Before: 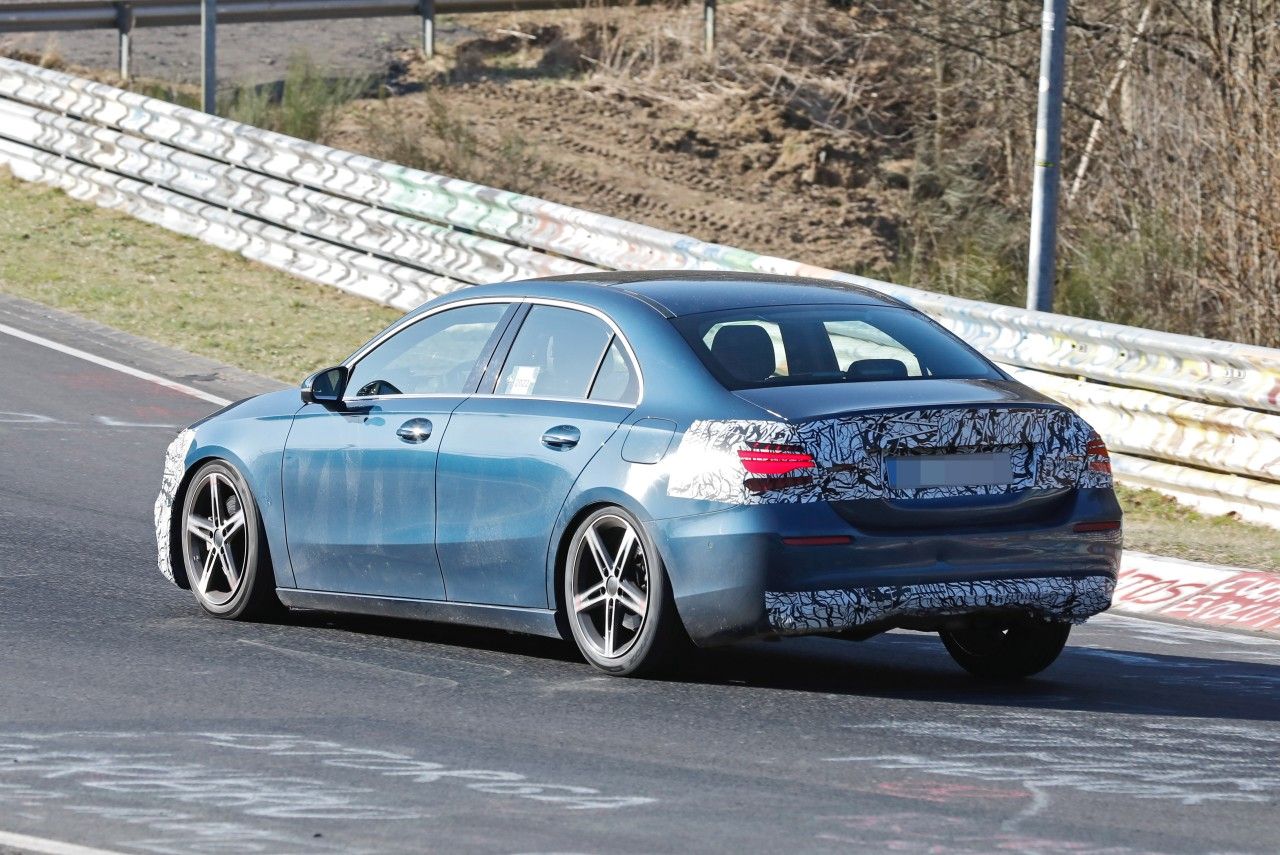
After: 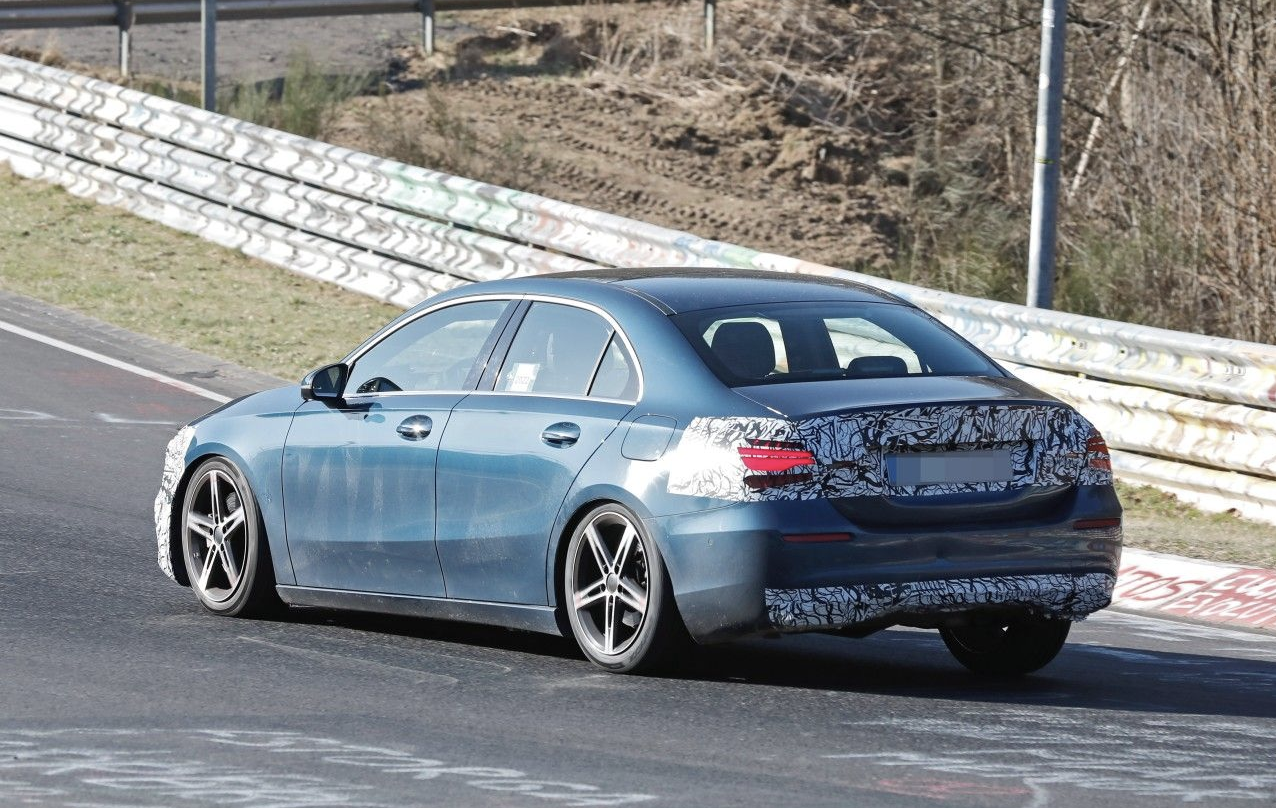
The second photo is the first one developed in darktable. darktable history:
color balance: input saturation 80.07%
crop: top 0.448%, right 0.264%, bottom 5.045%
